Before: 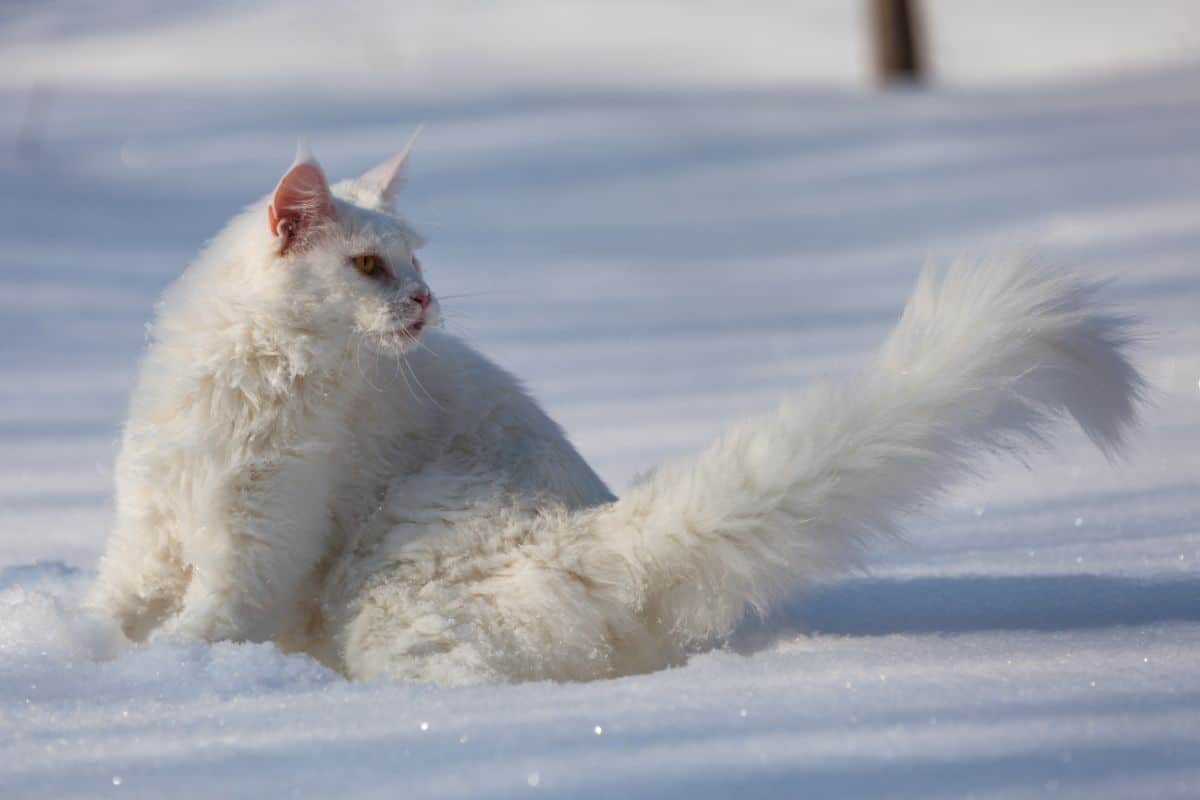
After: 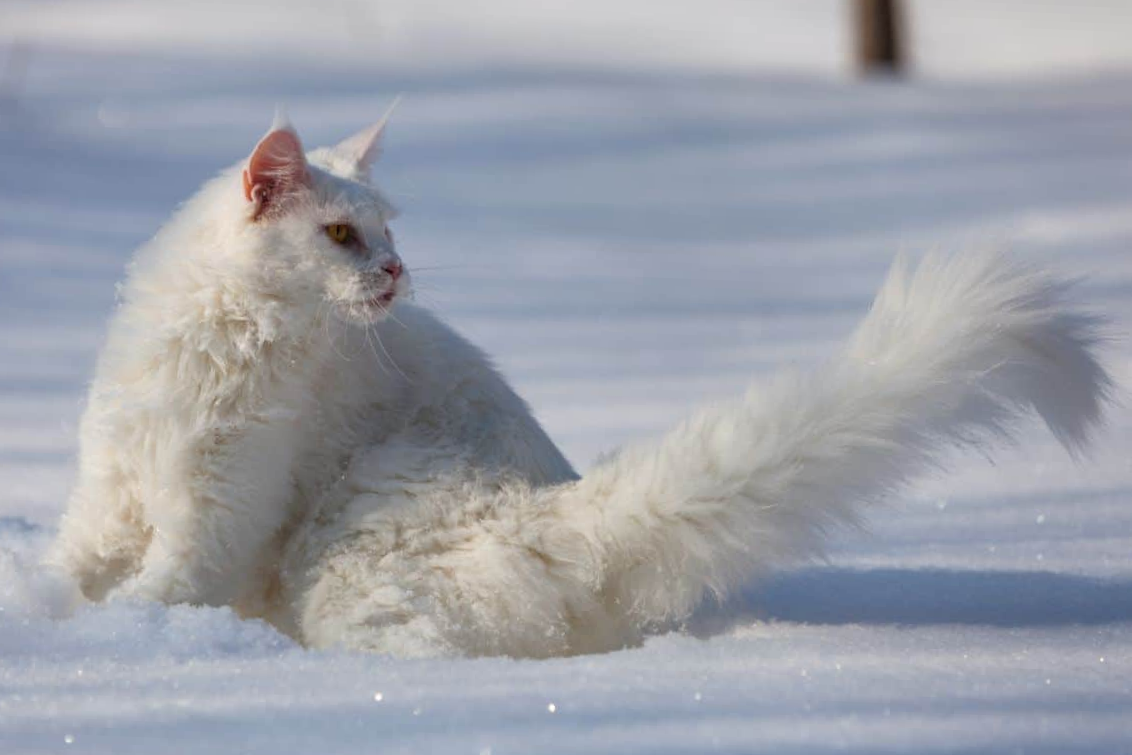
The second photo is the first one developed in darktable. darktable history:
crop and rotate: angle -2.3°
